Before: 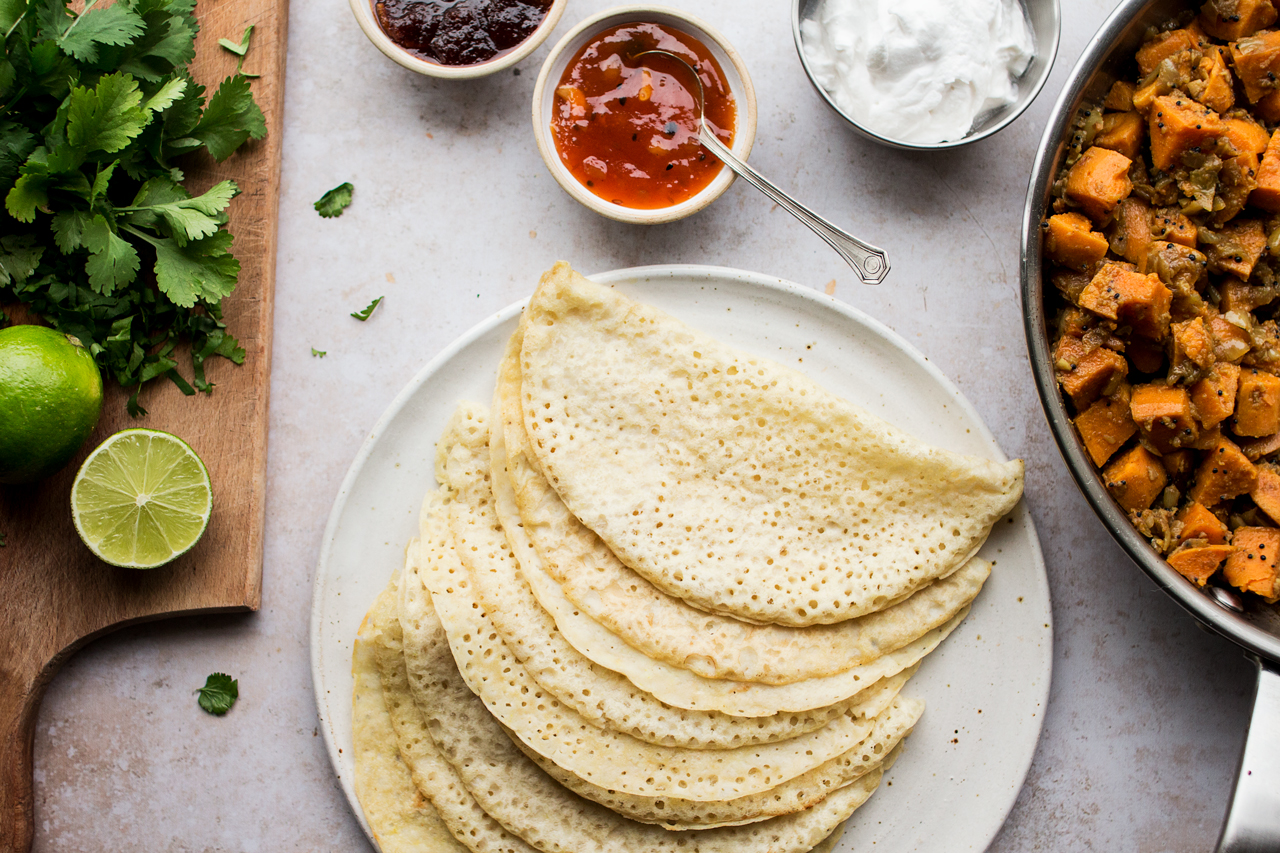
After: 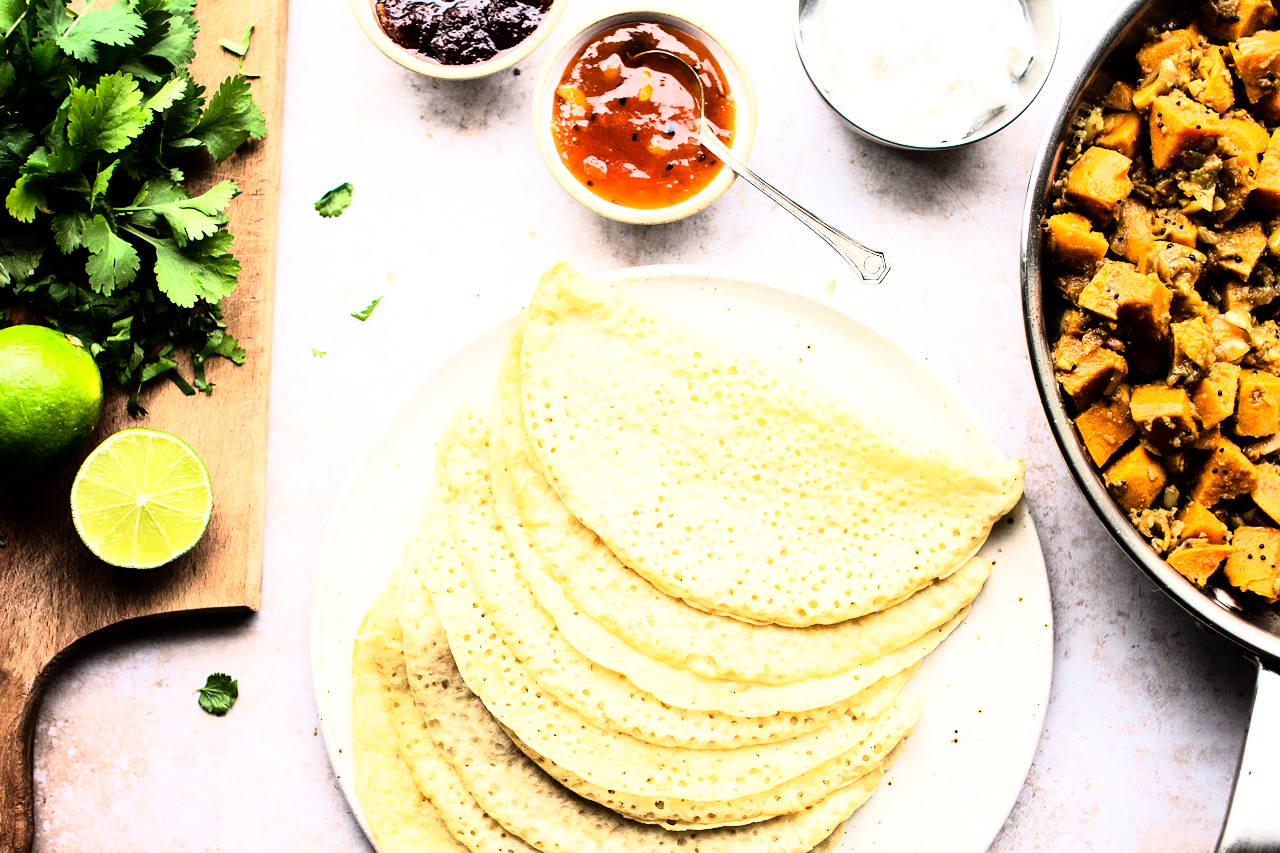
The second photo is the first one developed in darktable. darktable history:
rgb curve: curves: ch0 [(0, 0) (0.21, 0.15) (0.24, 0.21) (0.5, 0.75) (0.75, 0.96) (0.89, 0.99) (1, 1)]; ch1 [(0, 0.02) (0.21, 0.13) (0.25, 0.2) (0.5, 0.67) (0.75, 0.9) (0.89, 0.97) (1, 1)]; ch2 [(0, 0.02) (0.21, 0.13) (0.25, 0.2) (0.5, 0.67) (0.75, 0.9) (0.89, 0.97) (1, 1)], compensate middle gray true
exposure: black level correction 0.001, exposure 0.5 EV, compensate exposure bias true, compensate highlight preservation false
